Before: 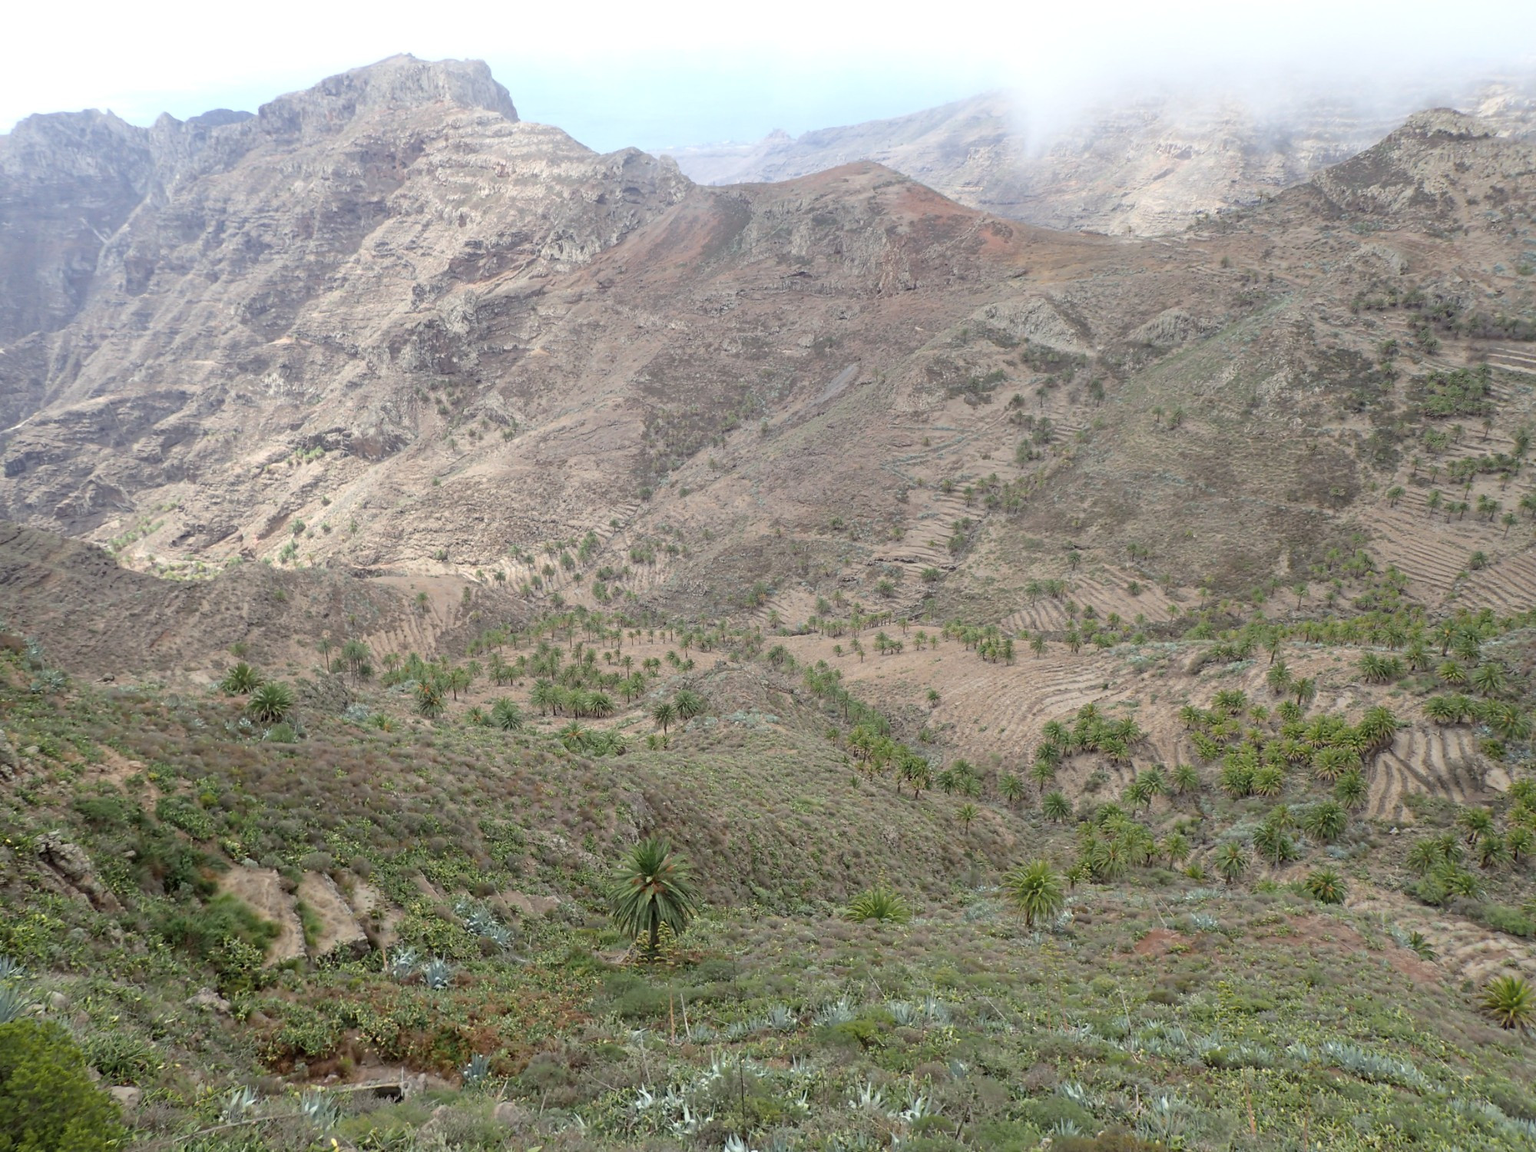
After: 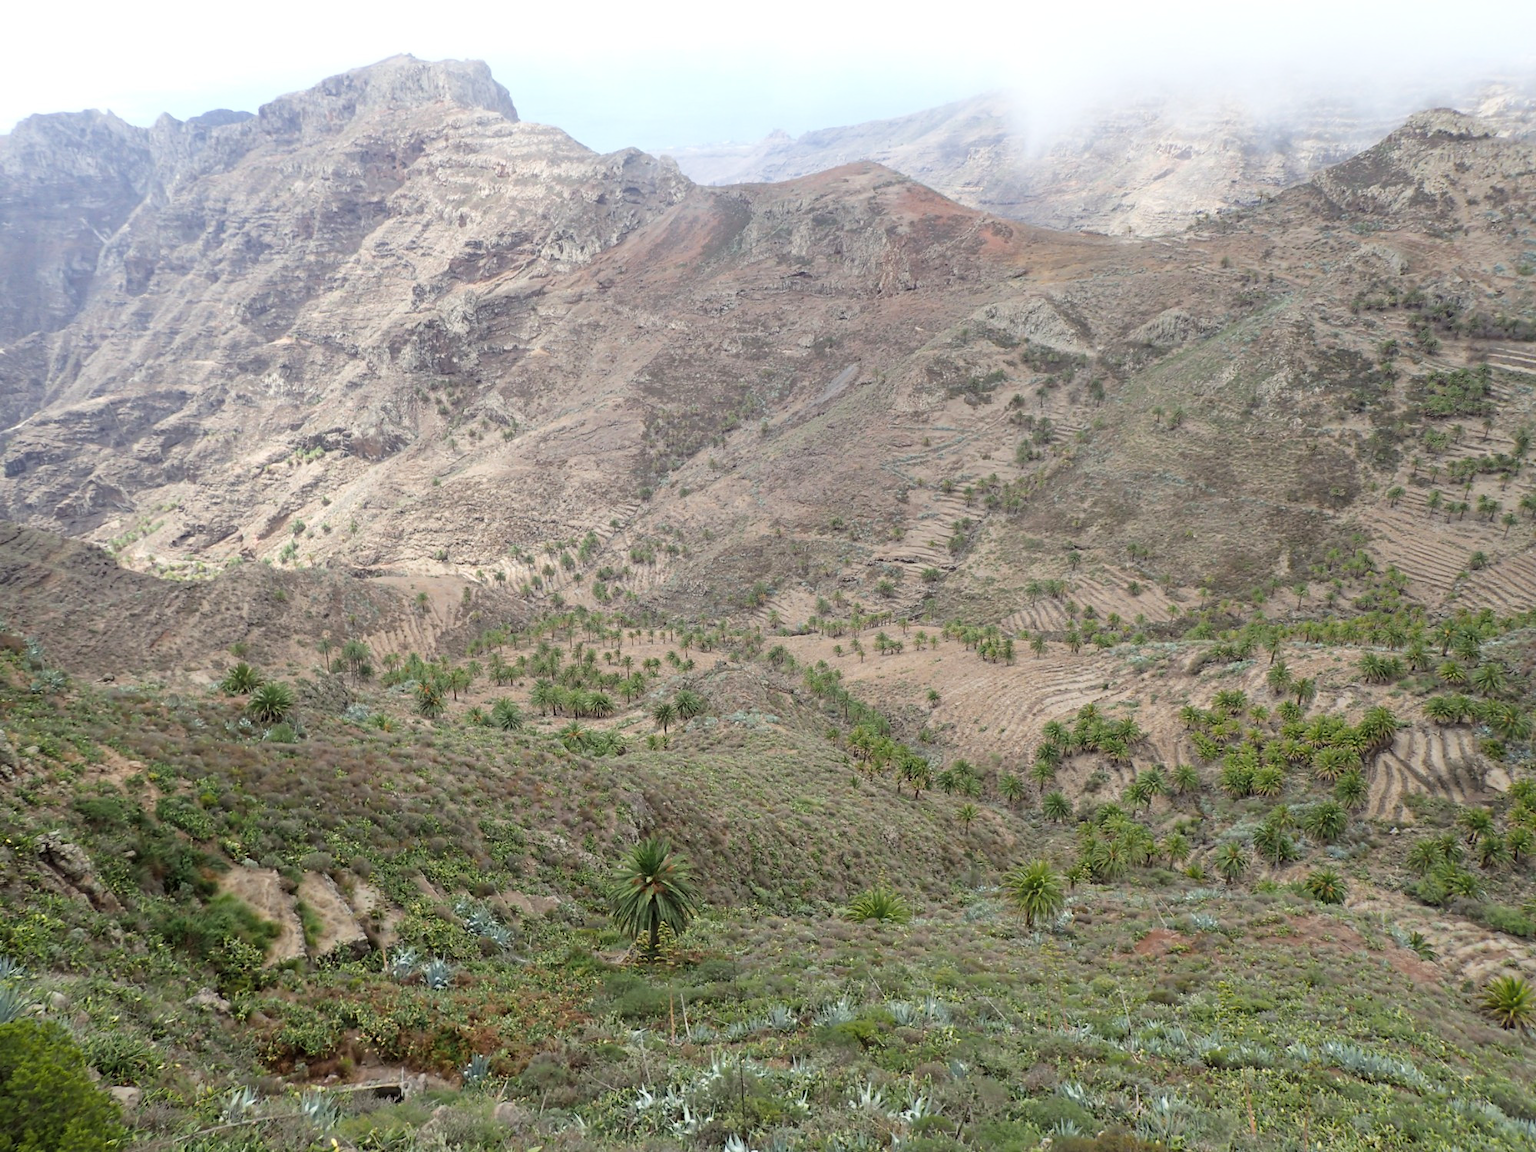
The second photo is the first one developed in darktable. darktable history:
tone curve: curves: ch0 [(0, 0) (0.08, 0.06) (0.17, 0.14) (0.5, 0.5) (0.83, 0.86) (0.92, 0.94) (1, 1)], preserve colors none
